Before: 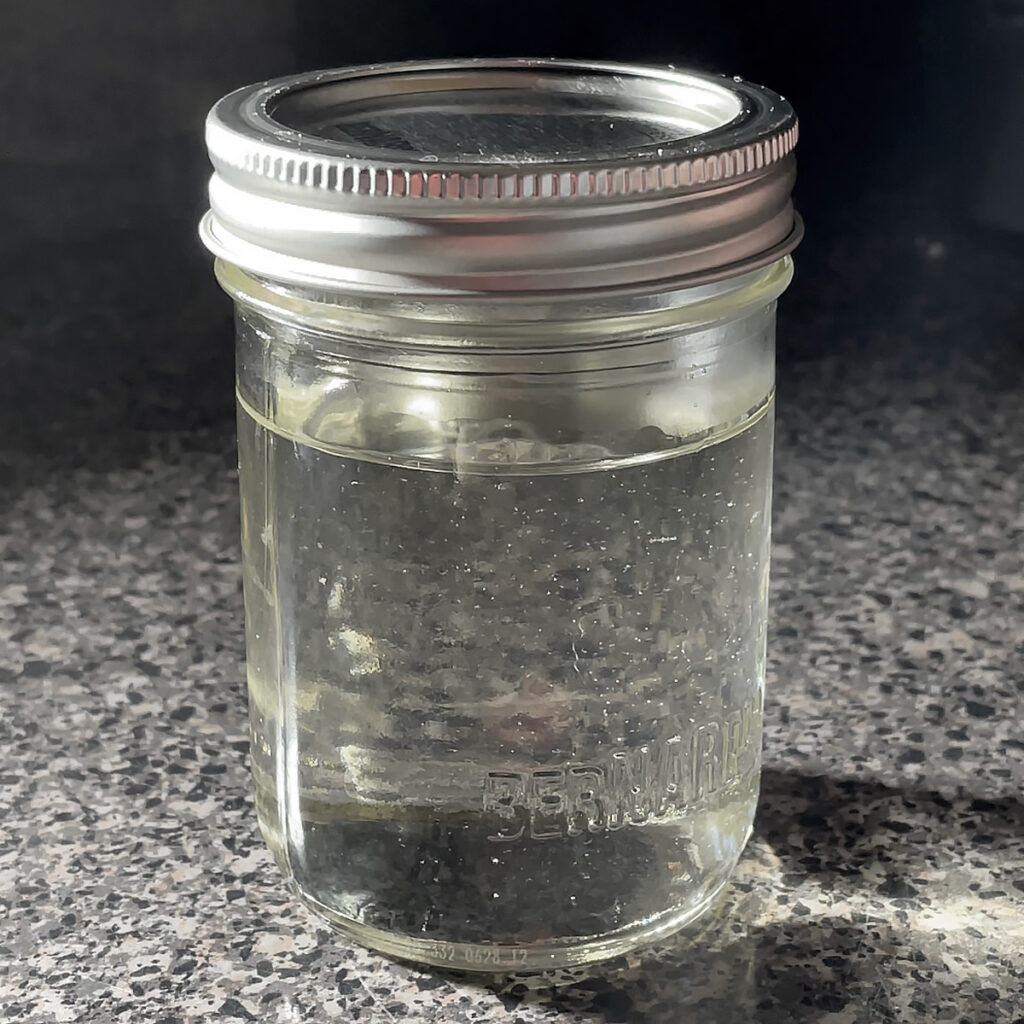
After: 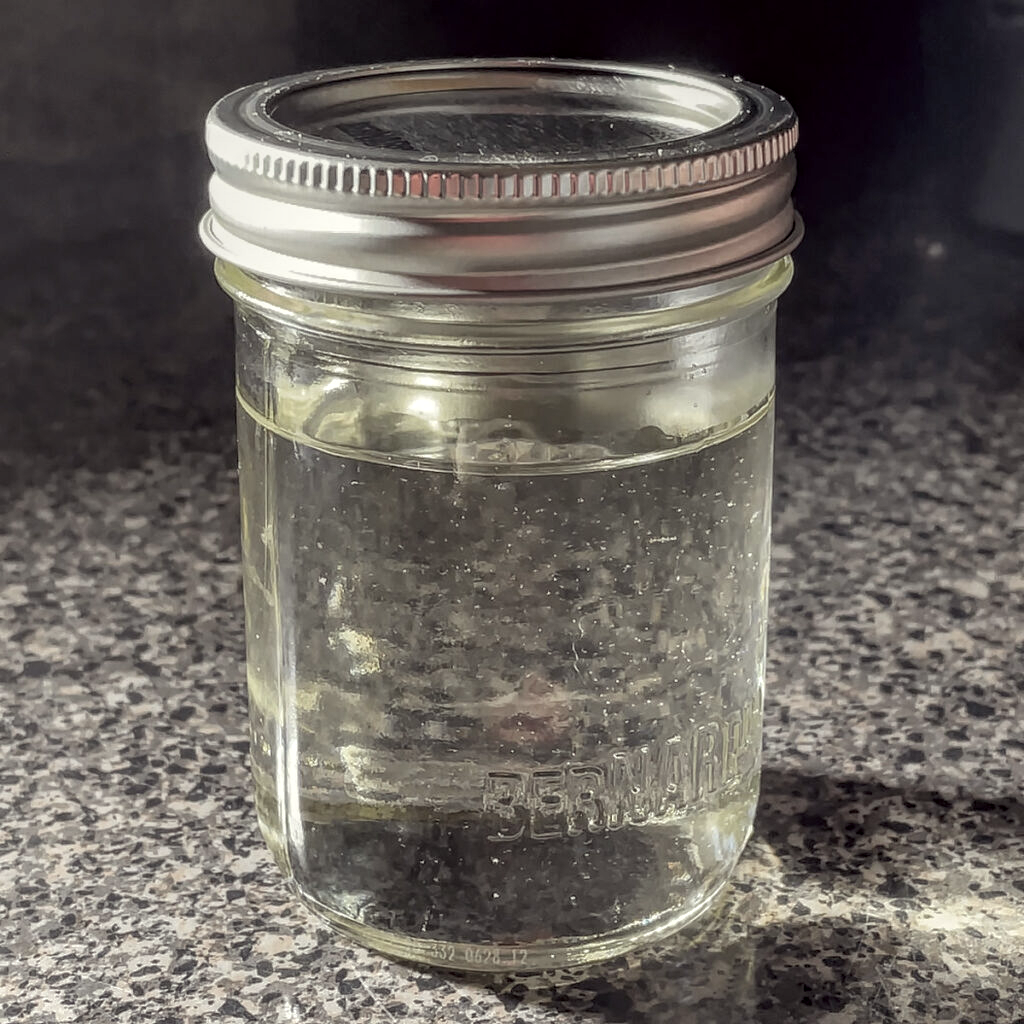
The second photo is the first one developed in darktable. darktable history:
local contrast: highlights 74%, shadows 55%, detail 176%, midtone range 0.207
color correction: highlights a* -0.95, highlights b* 4.5, shadows a* 3.55
